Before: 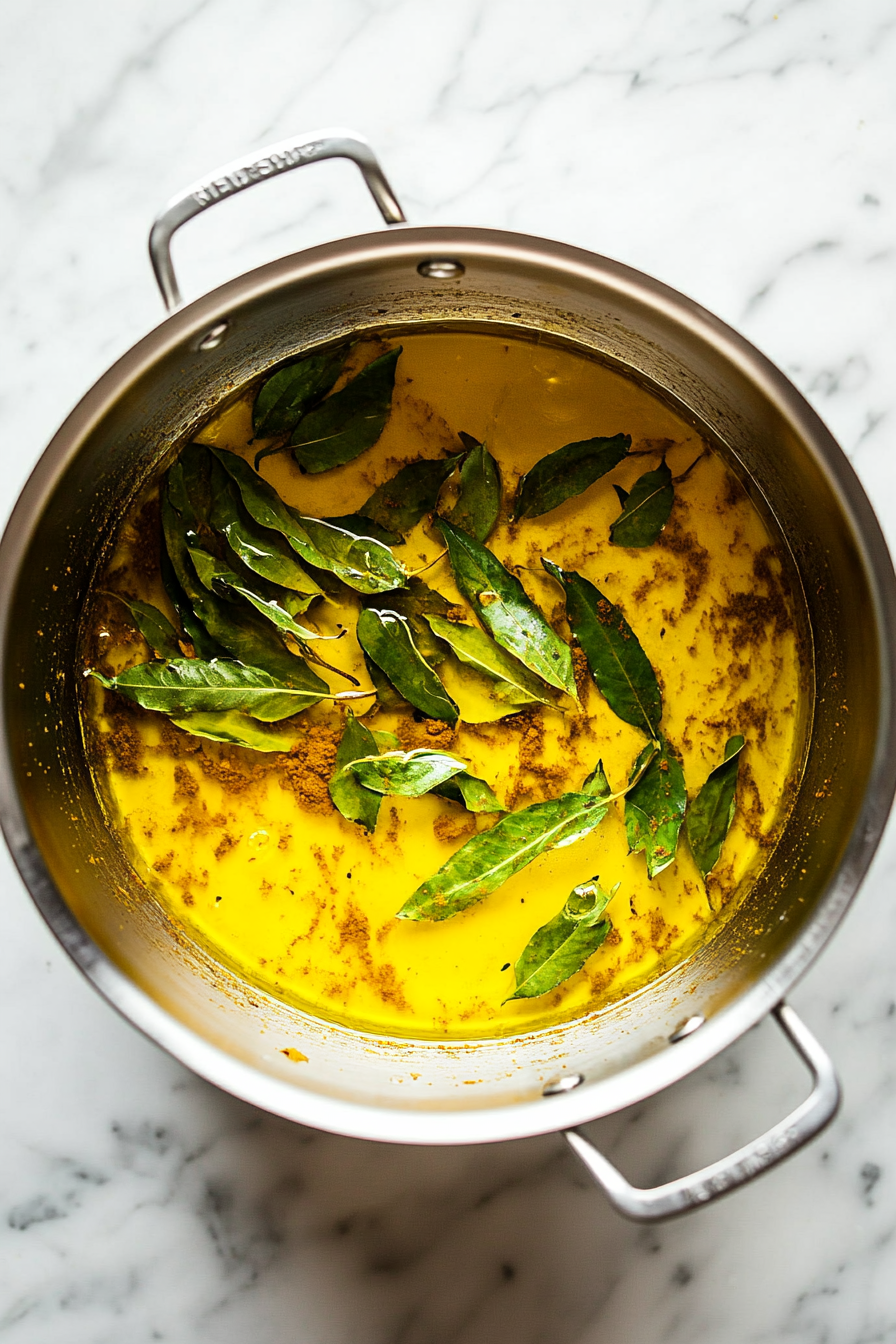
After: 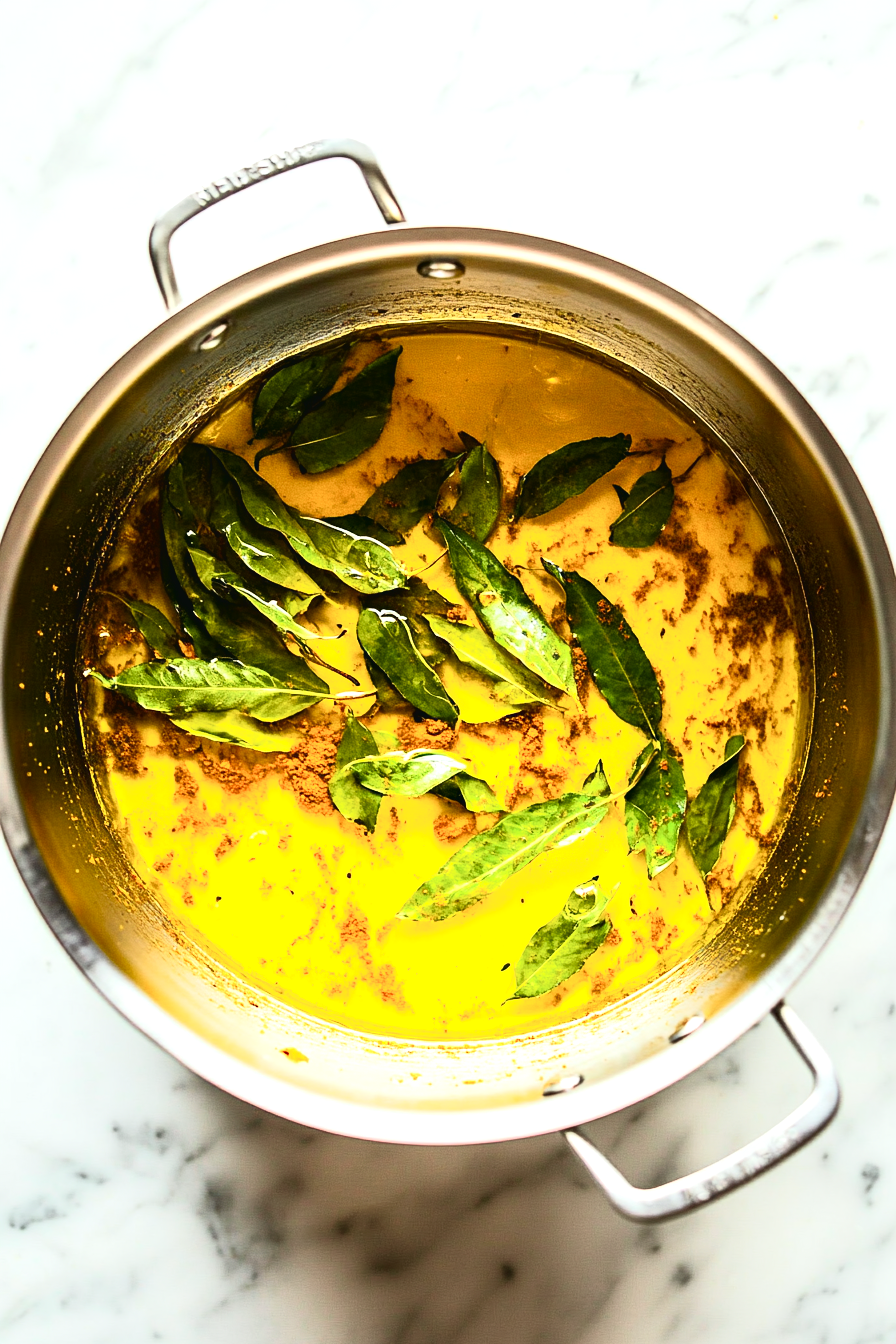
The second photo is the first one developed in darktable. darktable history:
tone curve: curves: ch0 [(0, 0.03) (0.037, 0.045) (0.123, 0.123) (0.19, 0.186) (0.277, 0.279) (0.474, 0.517) (0.584, 0.664) (0.678, 0.777) (0.875, 0.92) (1, 0.965)]; ch1 [(0, 0) (0.243, 0.245) (0.402, 0.41) (0.493, 0.487) (0.508, 0.503) (0.531, 0.532) (0.551, 0.556) (0.637, 0.671) (0.694, 0.732) (1, 1)]; ch2 [(0, 0) (0.249, 0.216) (0.356, 0.329) (0.424, 0.442) (0.476, 0.477) (0.498, 0.503) (0.517, 0.524) (0.532, 0.547) (0.562, 0.576) (0.614, 0.644) (0.706, 0.748) (0.808, 0.809) (0.991, 0.968)], color space Lab, independent channels, preserve colors none
exposure: black level correction 0, exposure 0.7 EV, compensate exposure bias true, compensate highlight preservation false
contrast equalizer: octaves 7, y [[0.6 ×6], [0.55 ×6], [0 ×6], [0 ×6], [0 ×6]], mix 0.15
